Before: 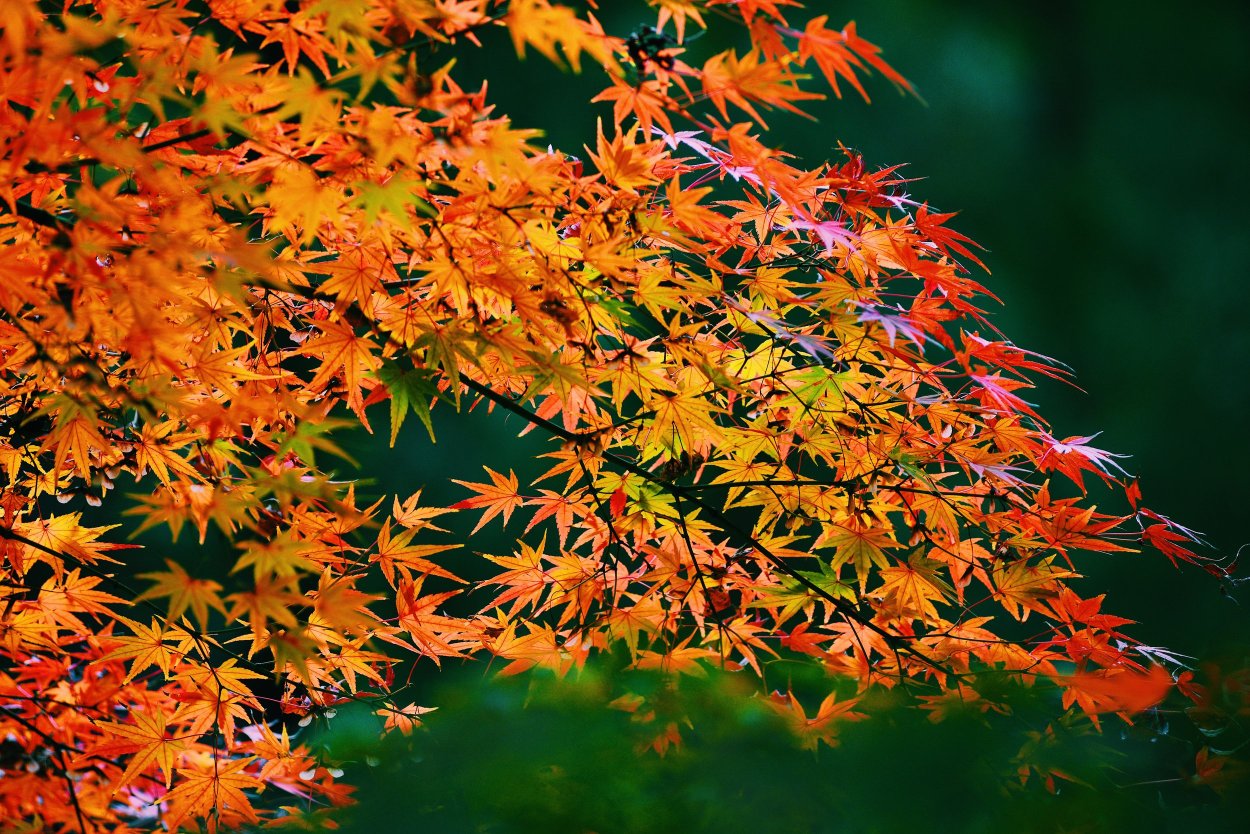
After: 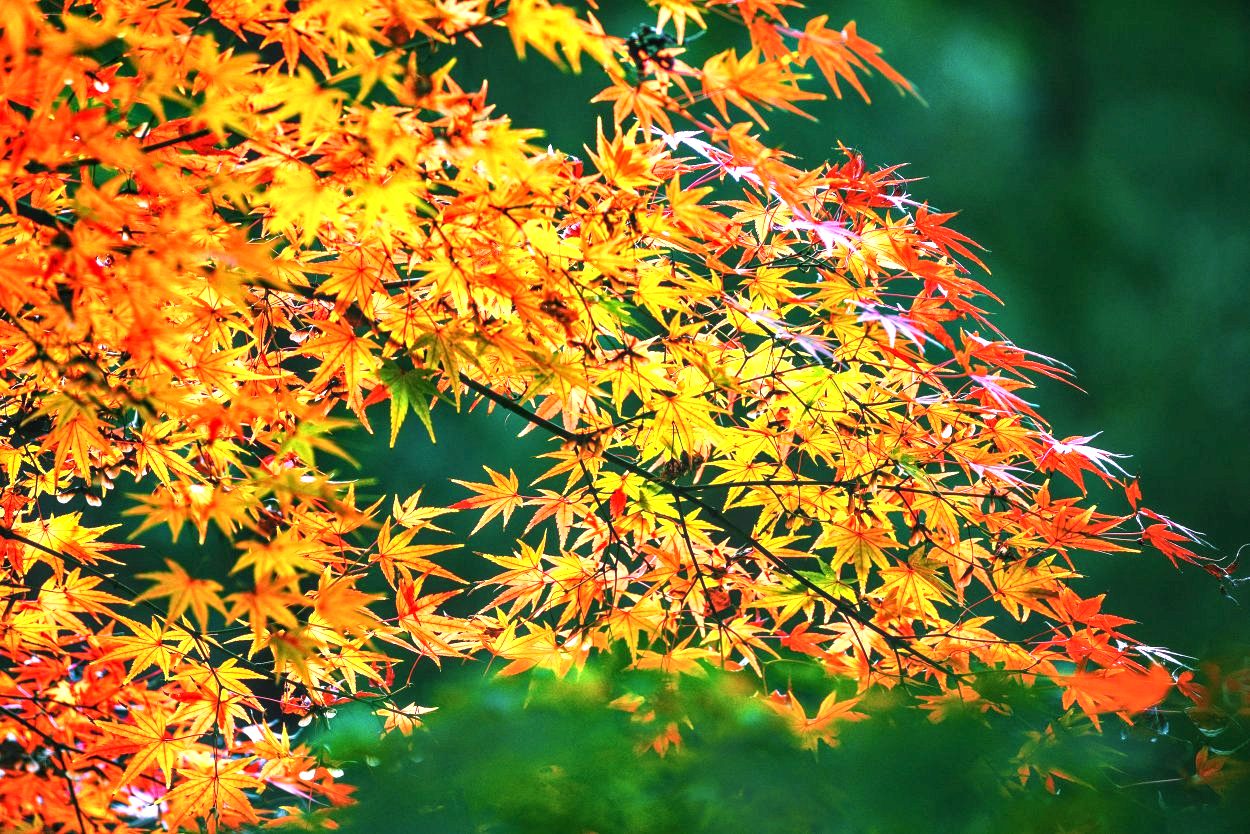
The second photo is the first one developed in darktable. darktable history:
exposure: black level correction 0, exposure 1.479 EV, compensate highlight preservation false
local contrast: detail 130%
